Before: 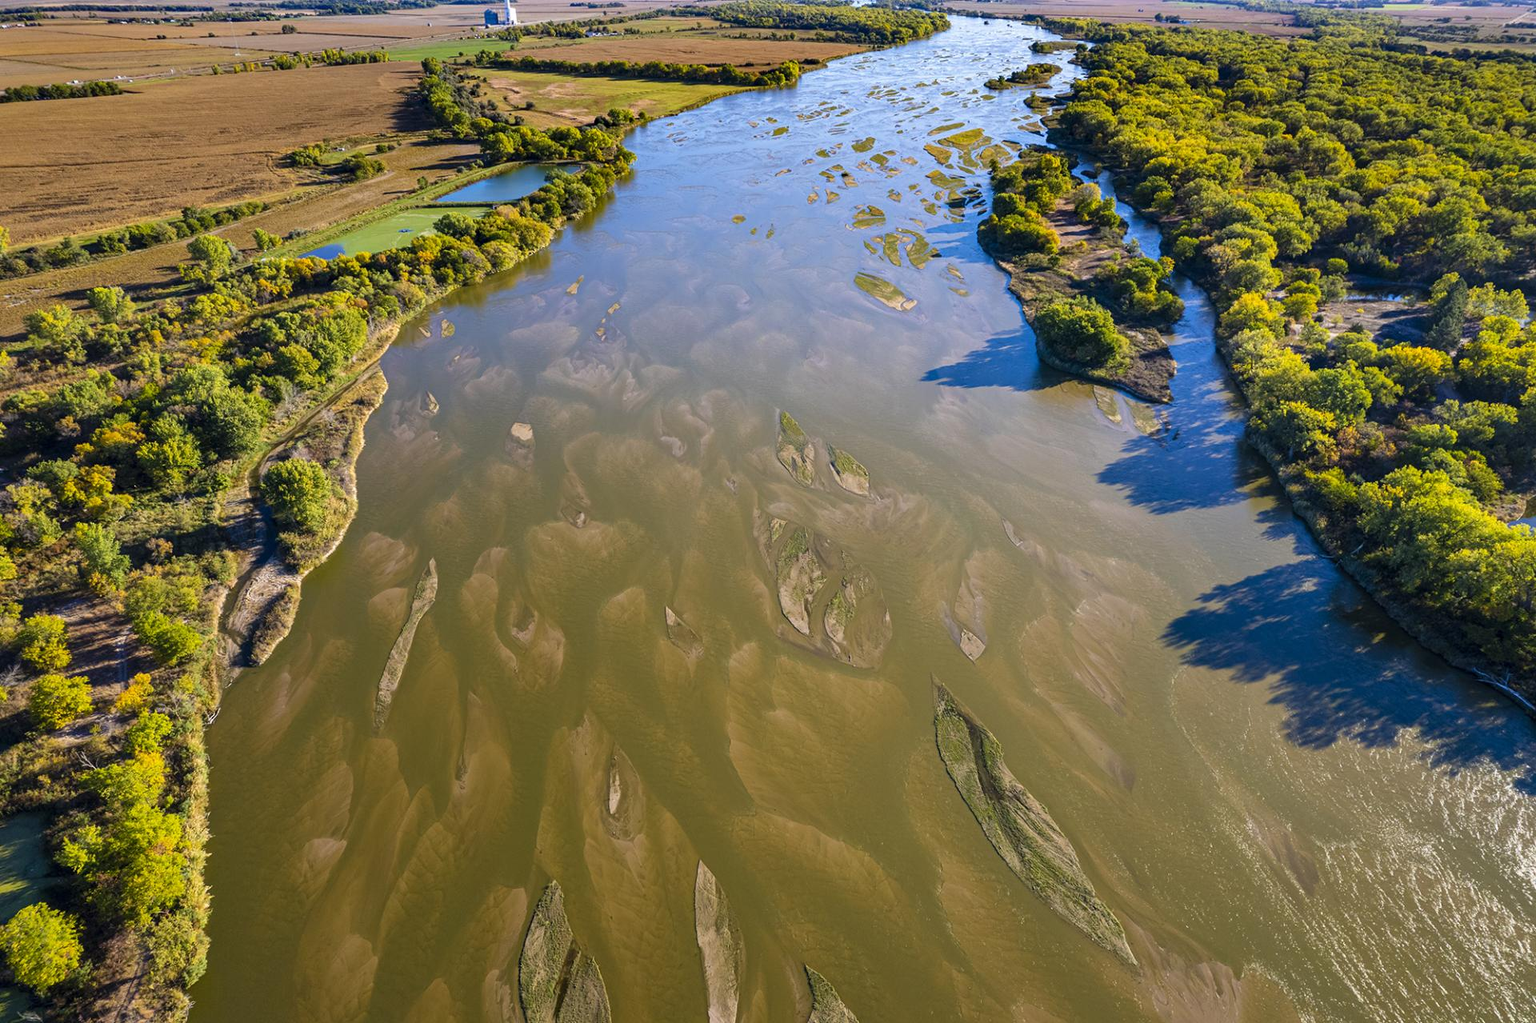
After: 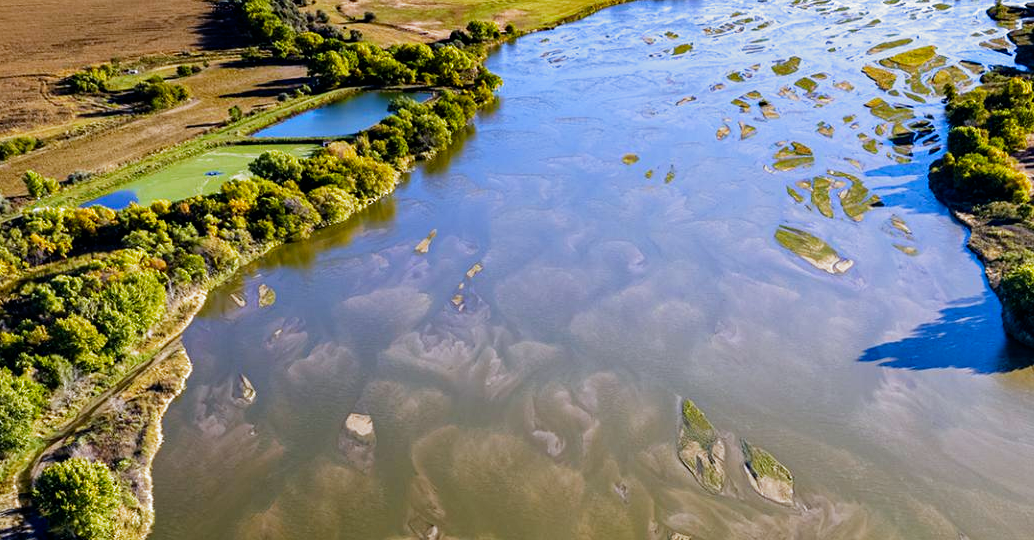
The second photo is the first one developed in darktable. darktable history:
crop: left 15.306%, top 9.065%, right 30.789%, bottom 48.638%
white balance: red 0.984, blue 1.059
filmic rgb: black relative exposure -8.2 EV, white relative exposure 2.2 EV, threshold 3 EV, hardness 7.11, latitude 75%, contrast 1.325, highlights saturation mix -2%, shadows ↔ highlights balance 30%, preserve chrominance no, color science v5 (2021), contrast in shadows safe, contrast in highlights safe, enable highlight reconstruction true
